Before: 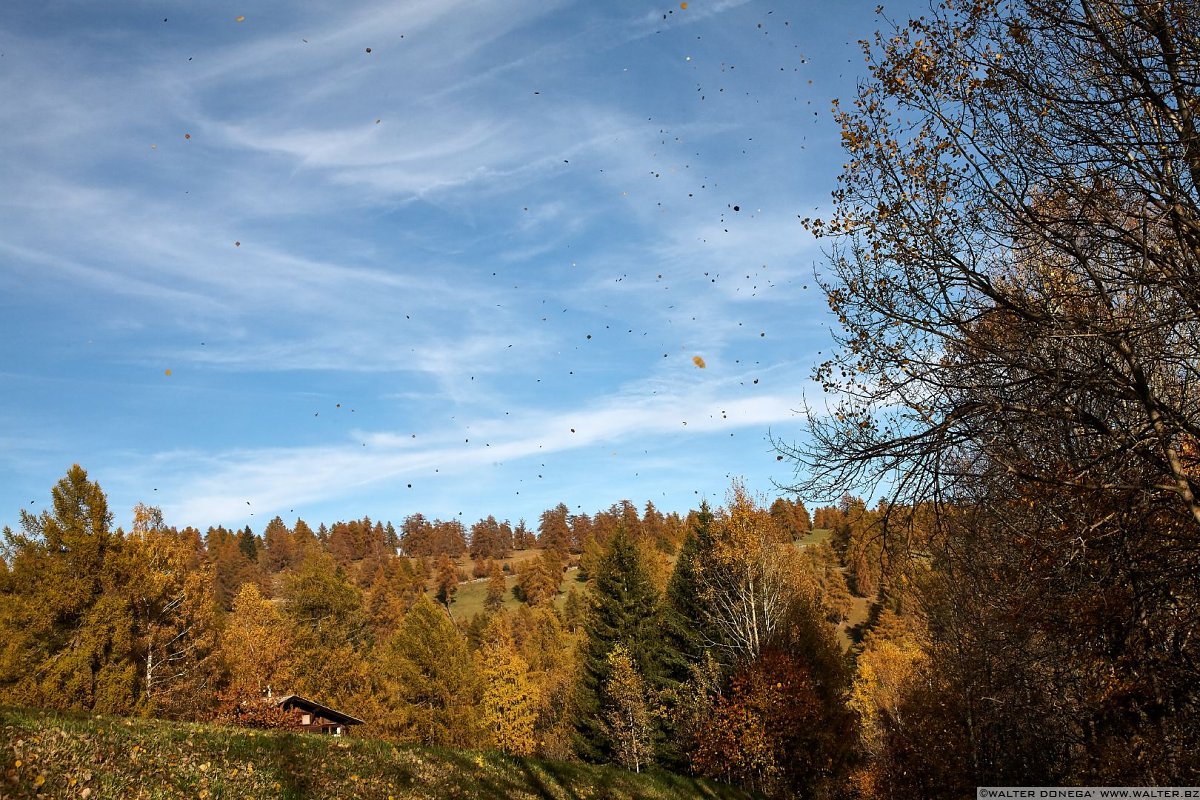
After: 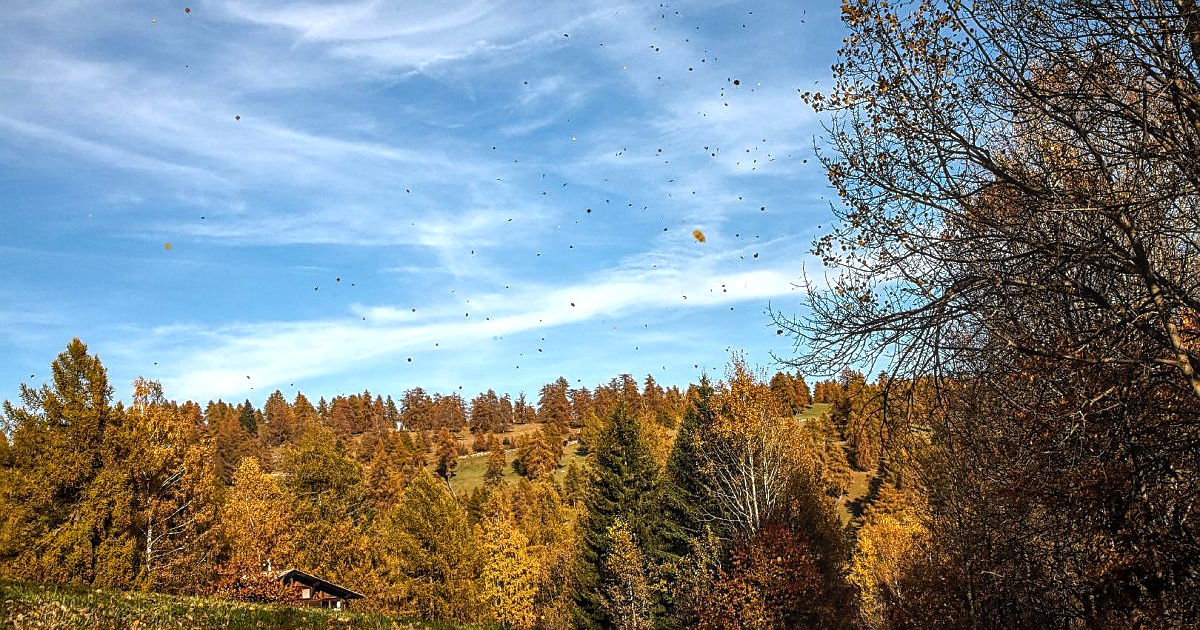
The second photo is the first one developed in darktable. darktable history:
crop and rotate: top 15.84%, bottom 5.338%
color balance rgb: perceptual saturation grading › global saturation -2.476%, perceptual saturation grading › highlights -7.538%, perceptual saturation grading › mid-tones 8.68%, perceptual saturation grading › shadows 3.155%, perceptual brilliance grading › highlights 9.885%, perceptual brilliance grading › mid-tones 5.207%, global vibrance 20%
local contrast: highlights 3%, shadows 7%, detail 134%
sharpen: on, module defaults
